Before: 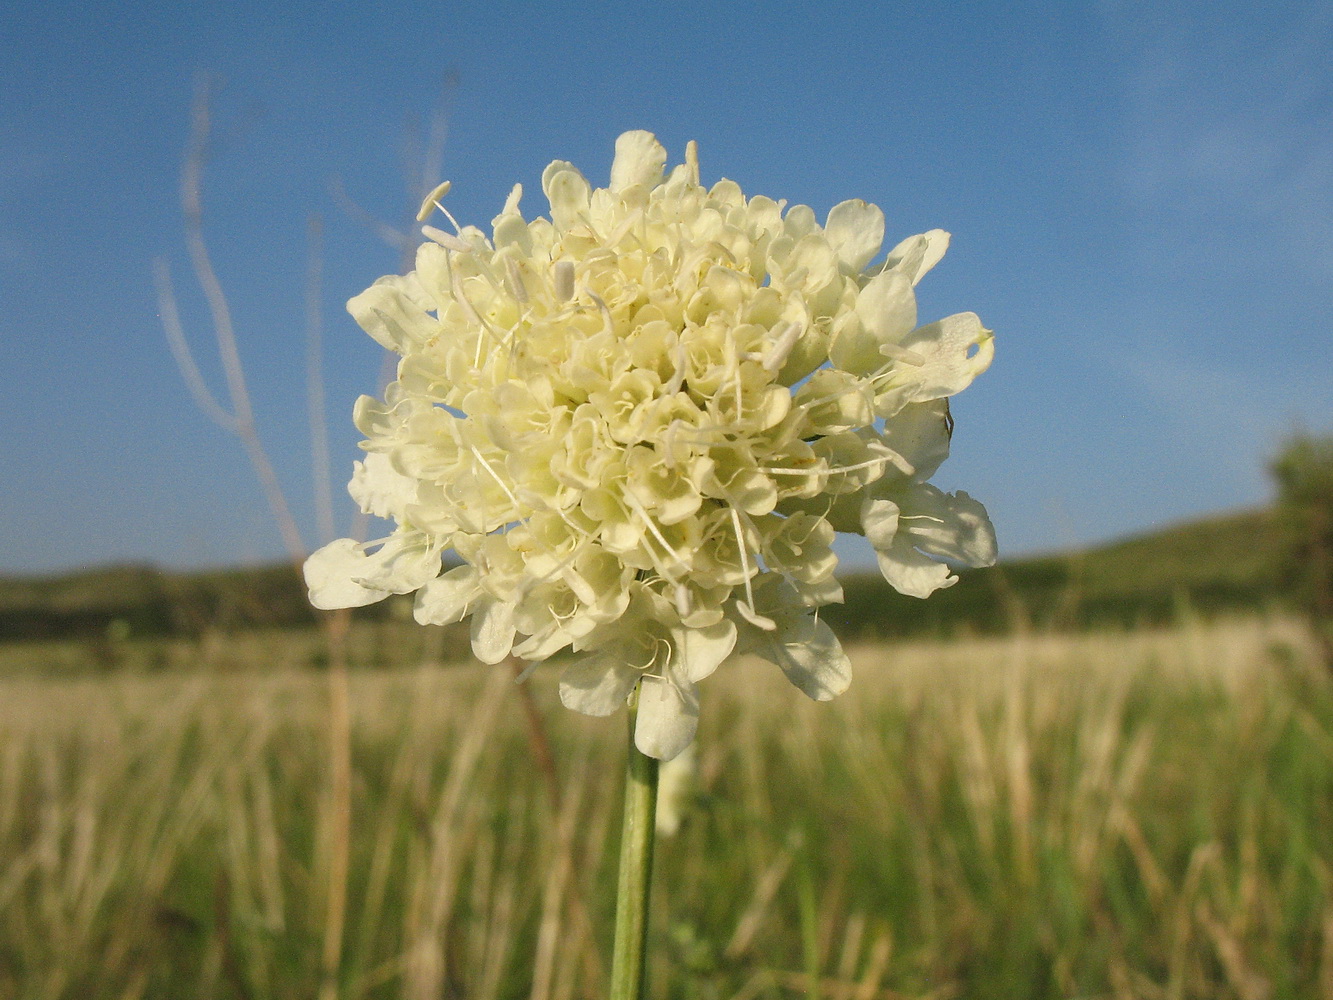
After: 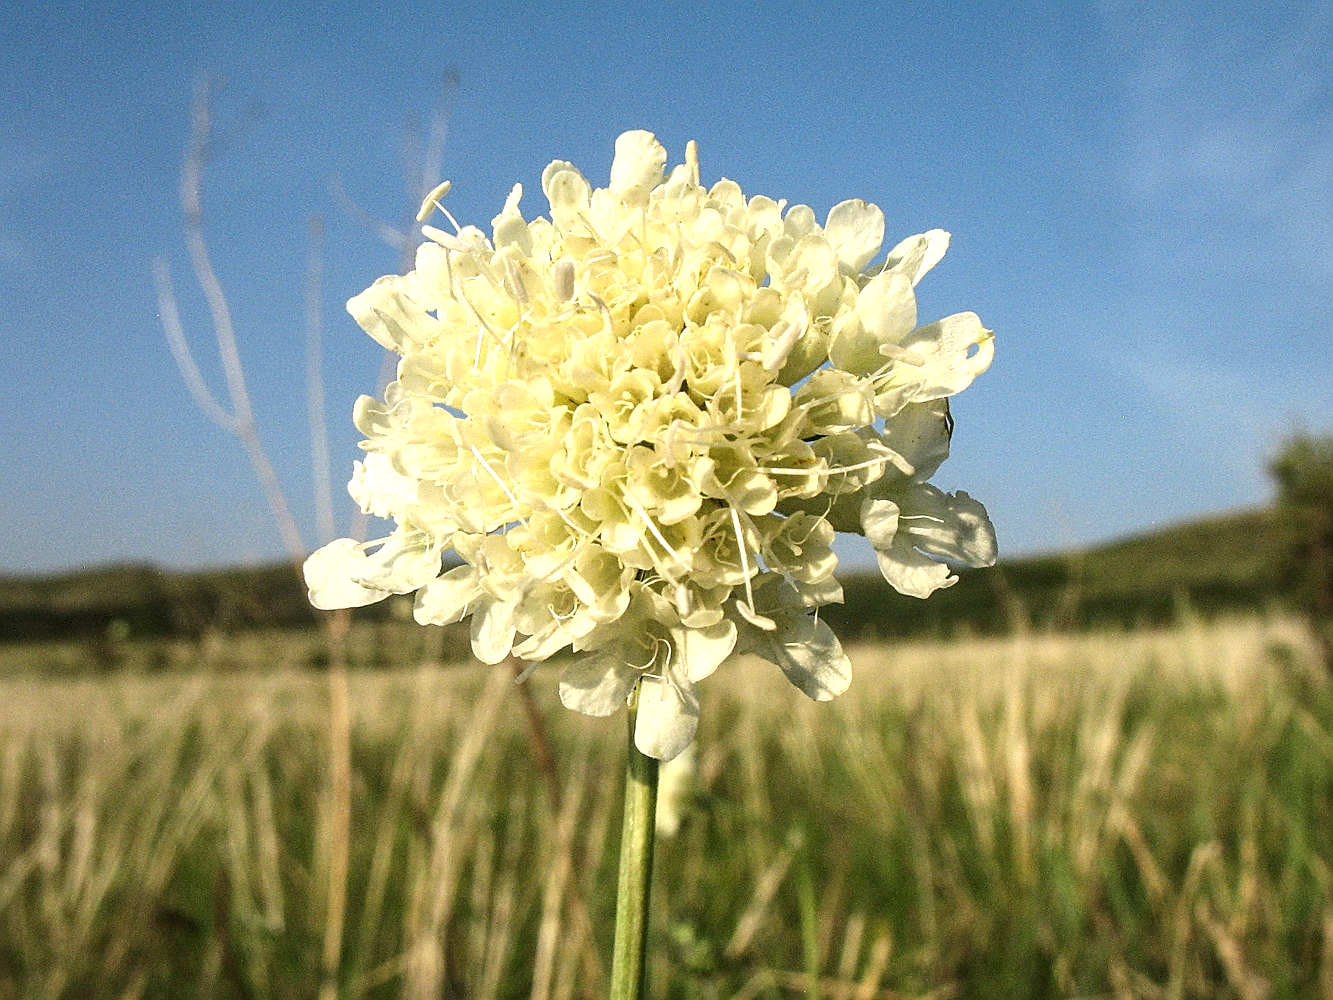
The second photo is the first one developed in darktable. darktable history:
sharpen: on, module defaults
local contrast: on, module defaults
tone equalizer: -8 EV -0.75 EV, -7 EV -0.7 EV, -6 EV -0.6 EV, -5 EV -0.4 EV, -3 EV 0.4 EV, -2 EV 0.6 EV, -1 EV 0.7 EV, +0 EV 0.75 EV, edges refinement/feathering 500, mask exposure compensation -1.57 EV, preserve details no
